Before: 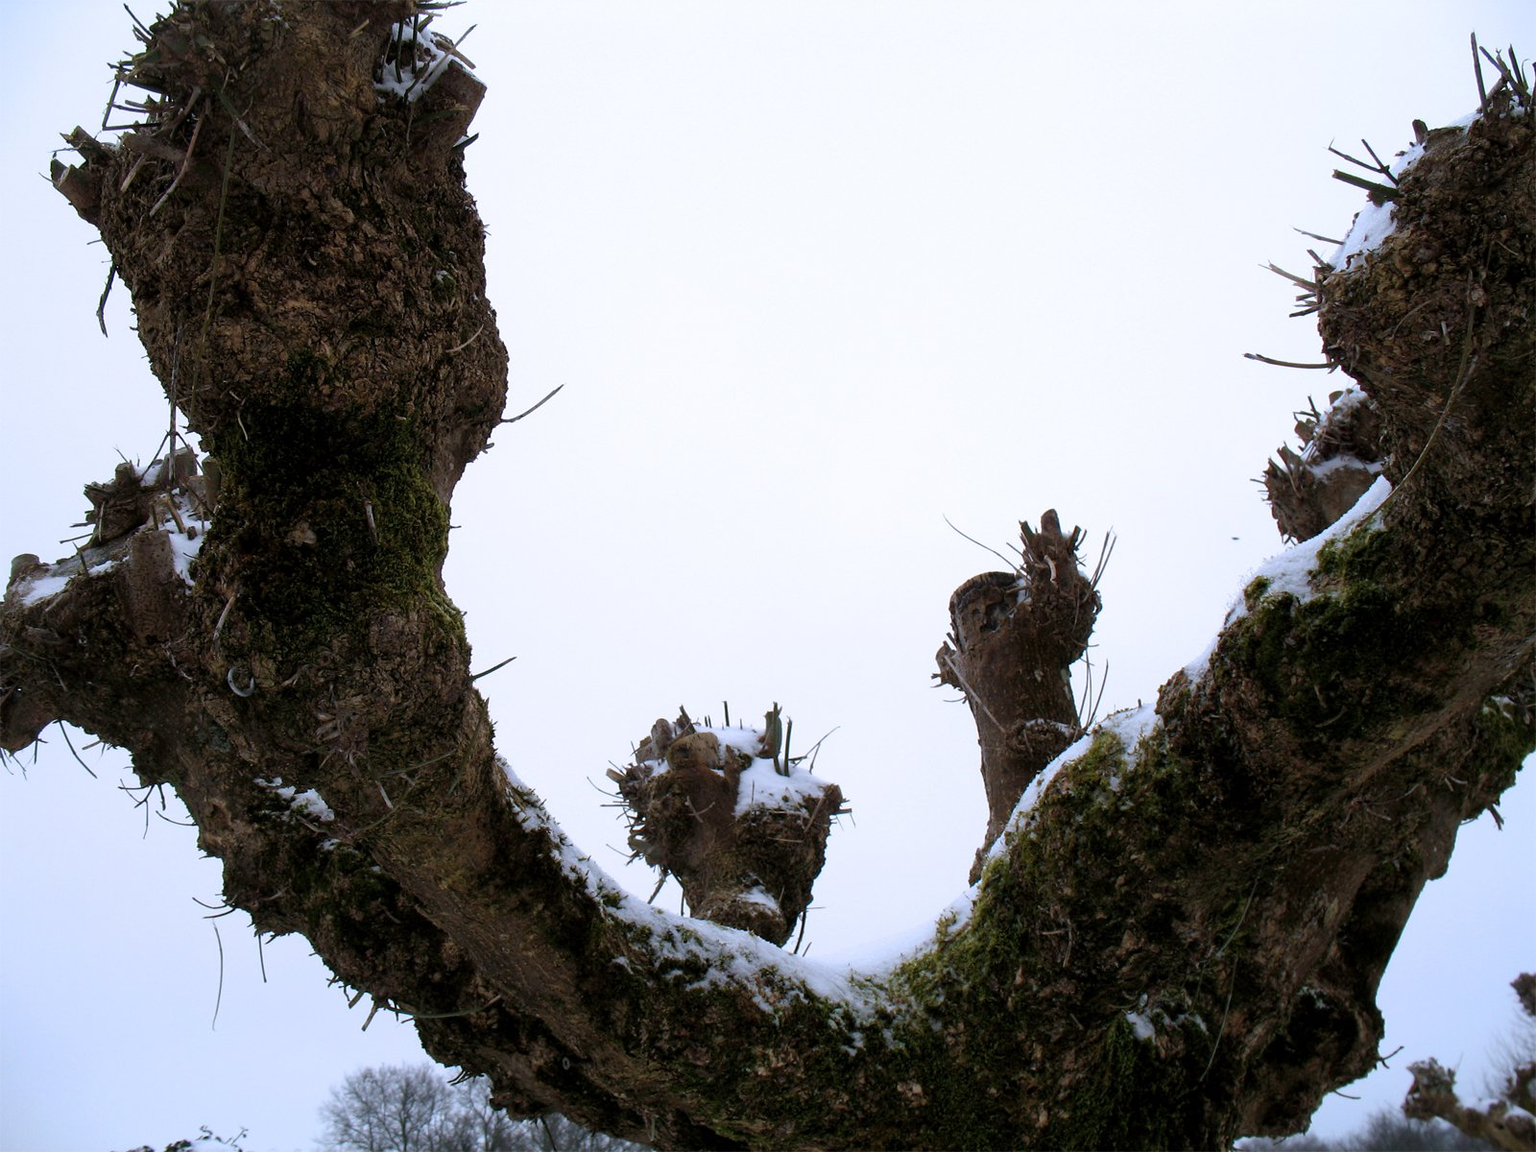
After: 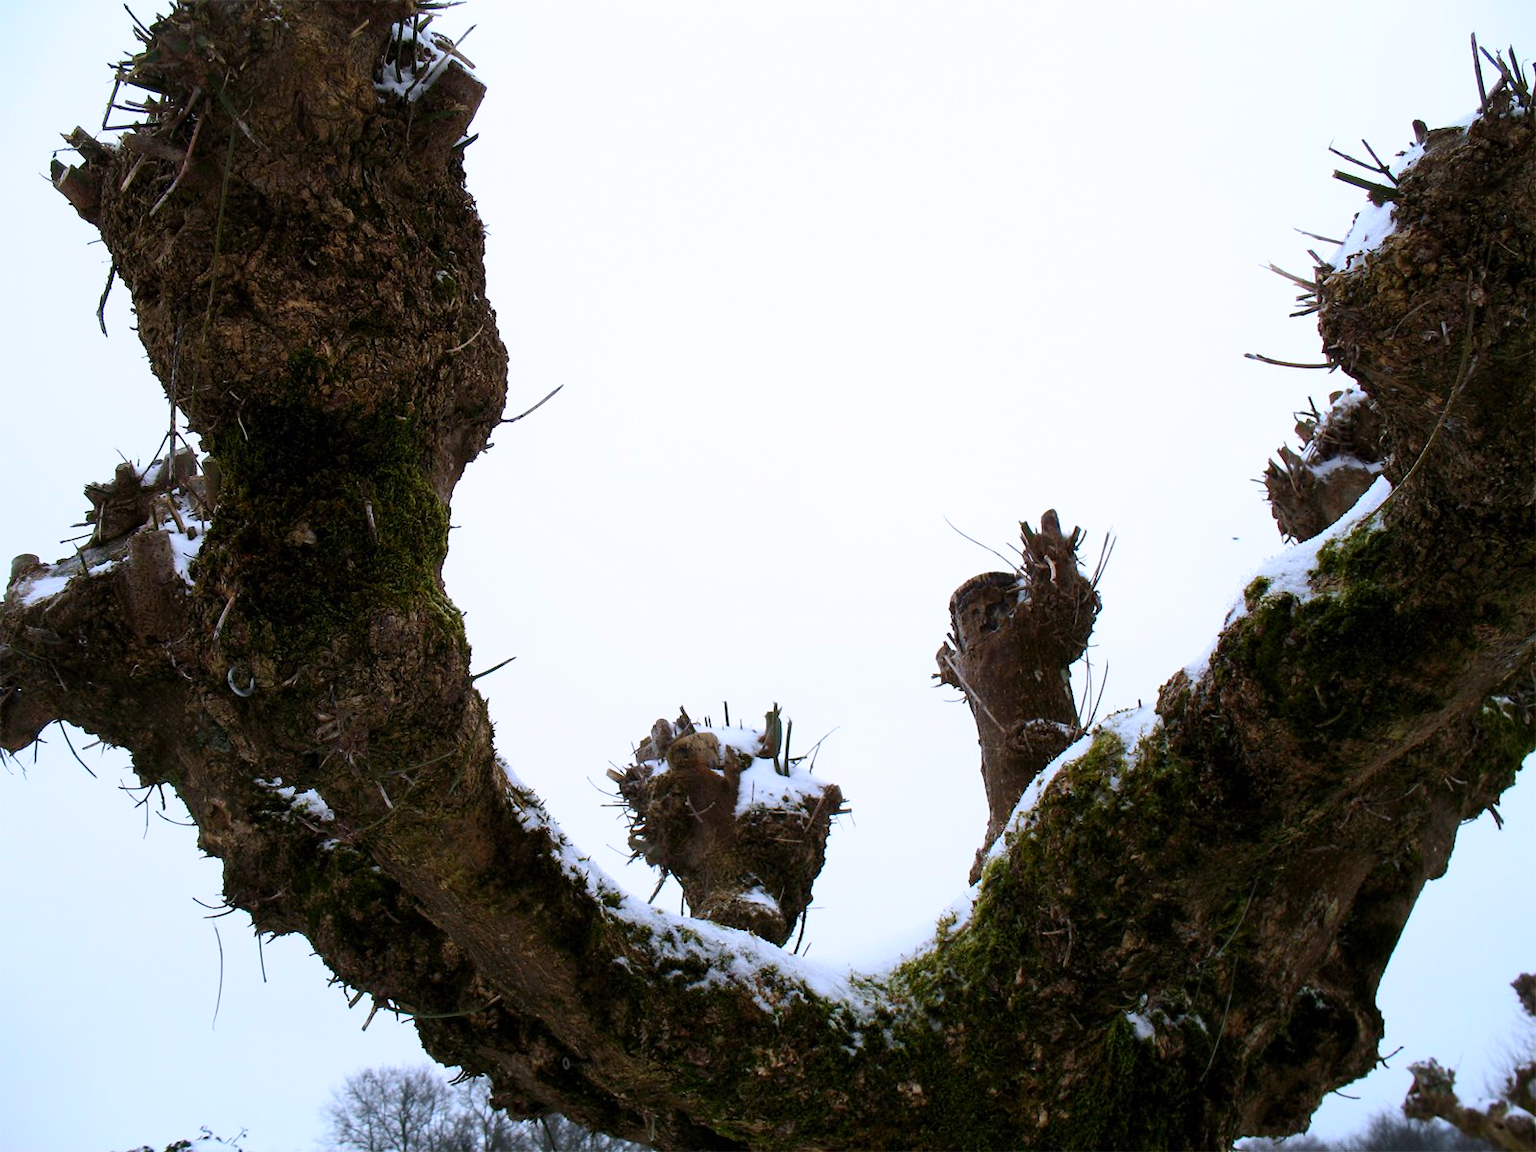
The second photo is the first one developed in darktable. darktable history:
contrast brightness saturation: contrast 0.228, brightness 0.102, saturation 0.293
